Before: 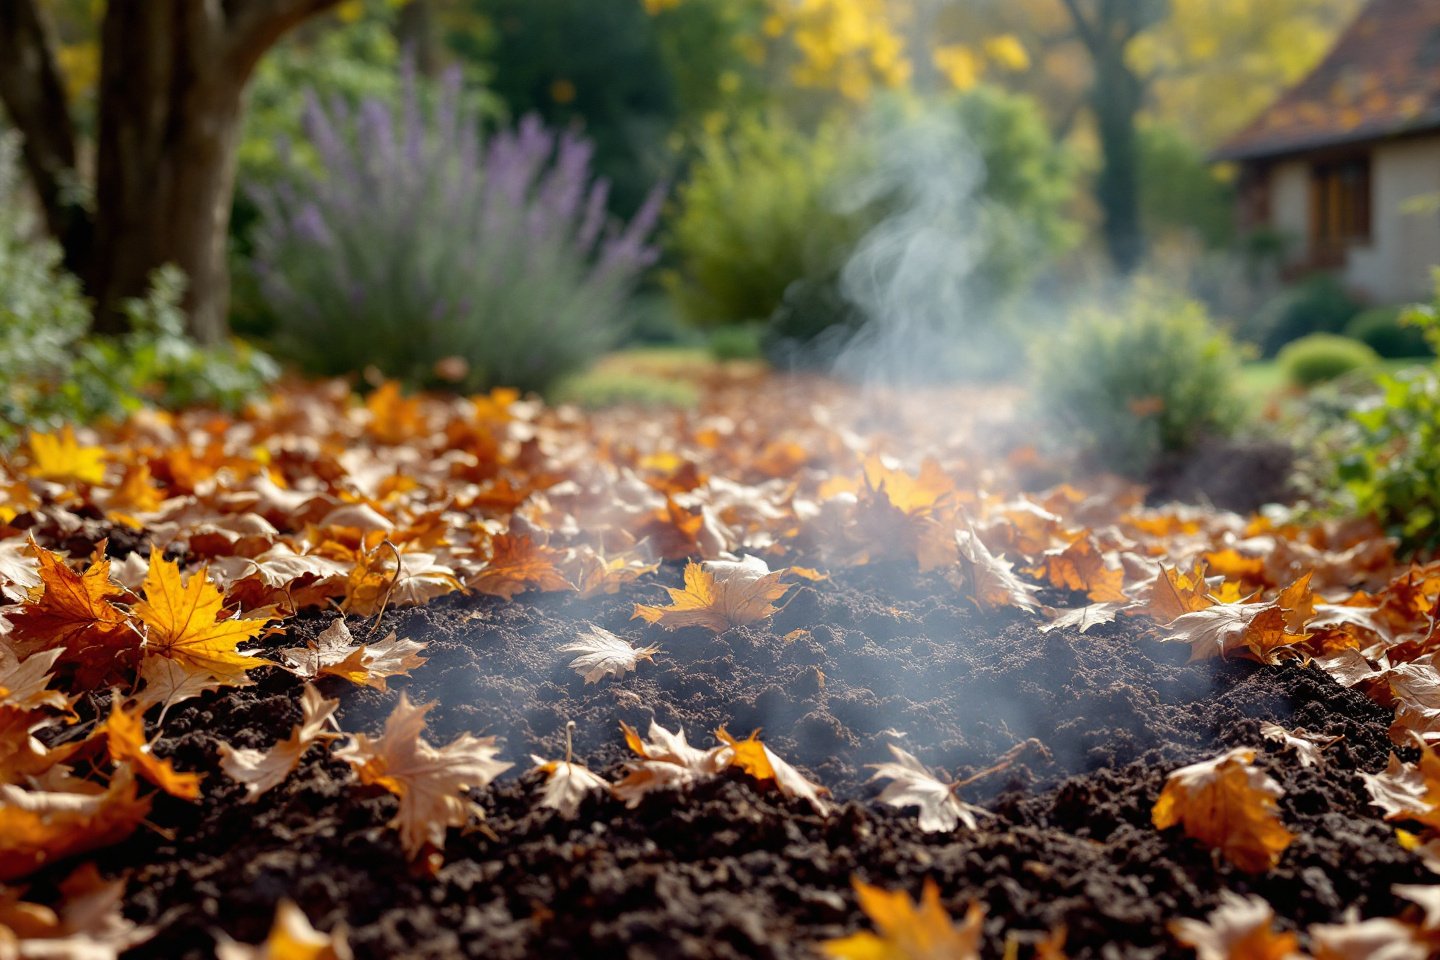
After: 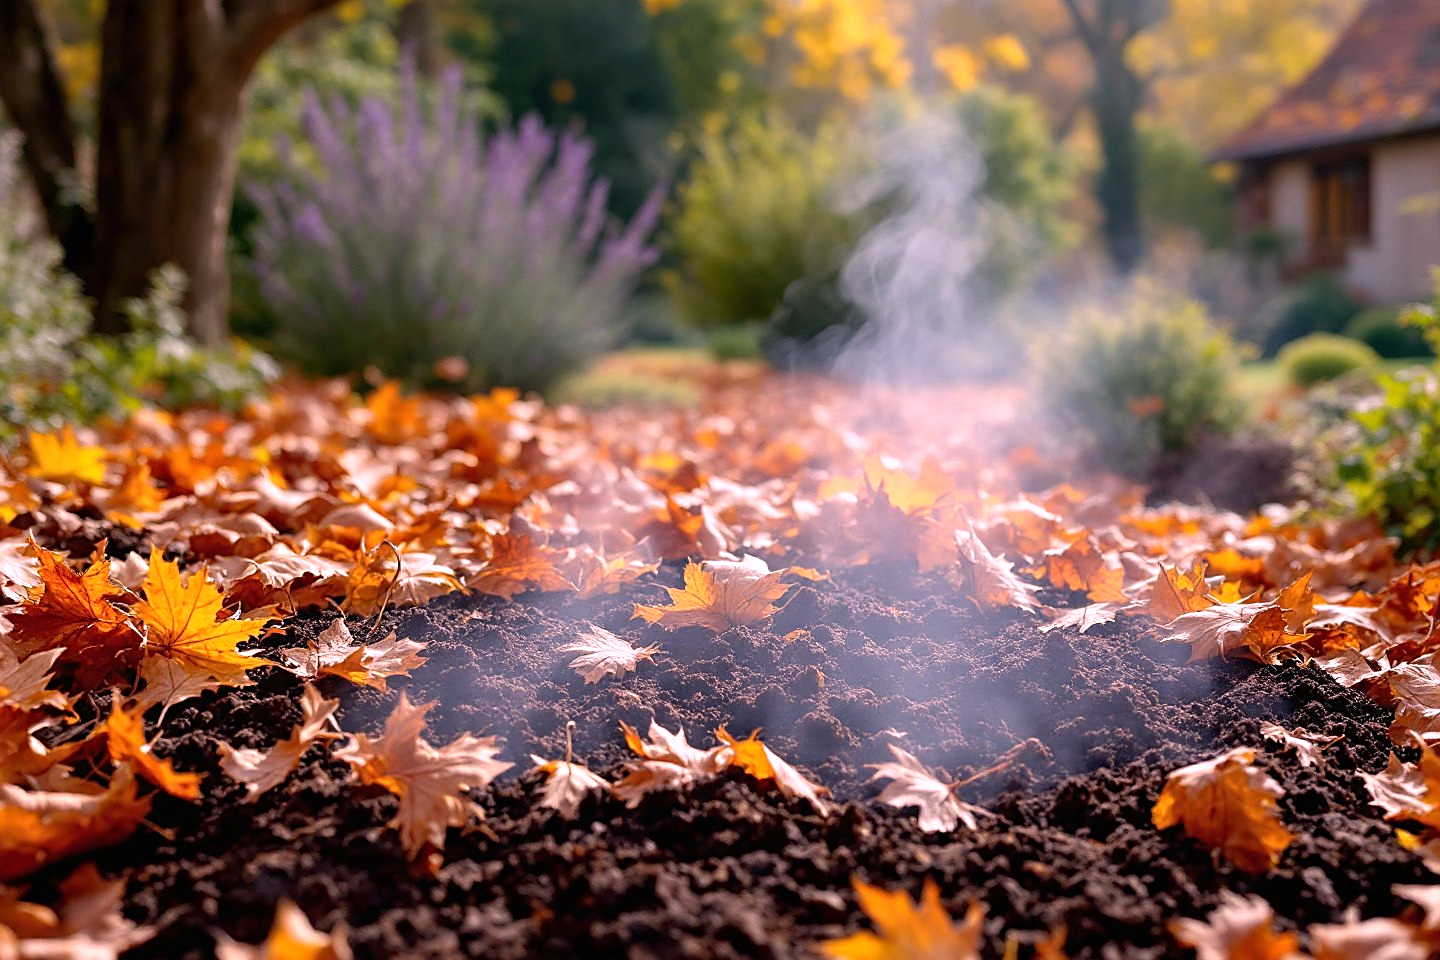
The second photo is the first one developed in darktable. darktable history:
white balance: red 1.188, blue 1.11
sharpen: on, module defaults
